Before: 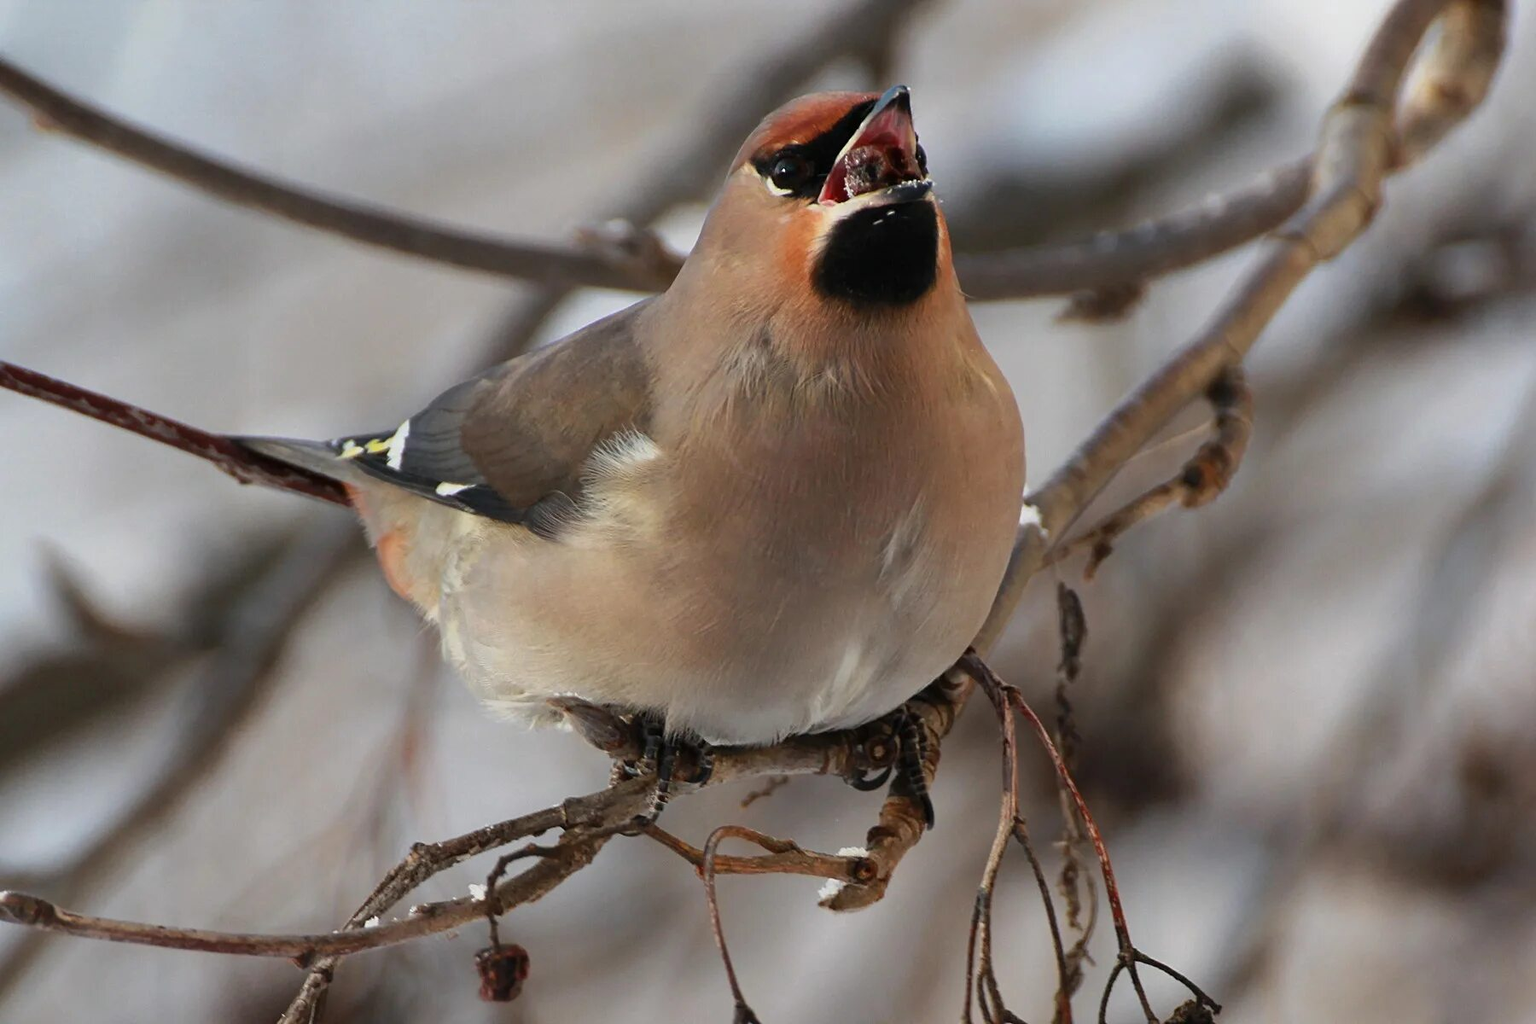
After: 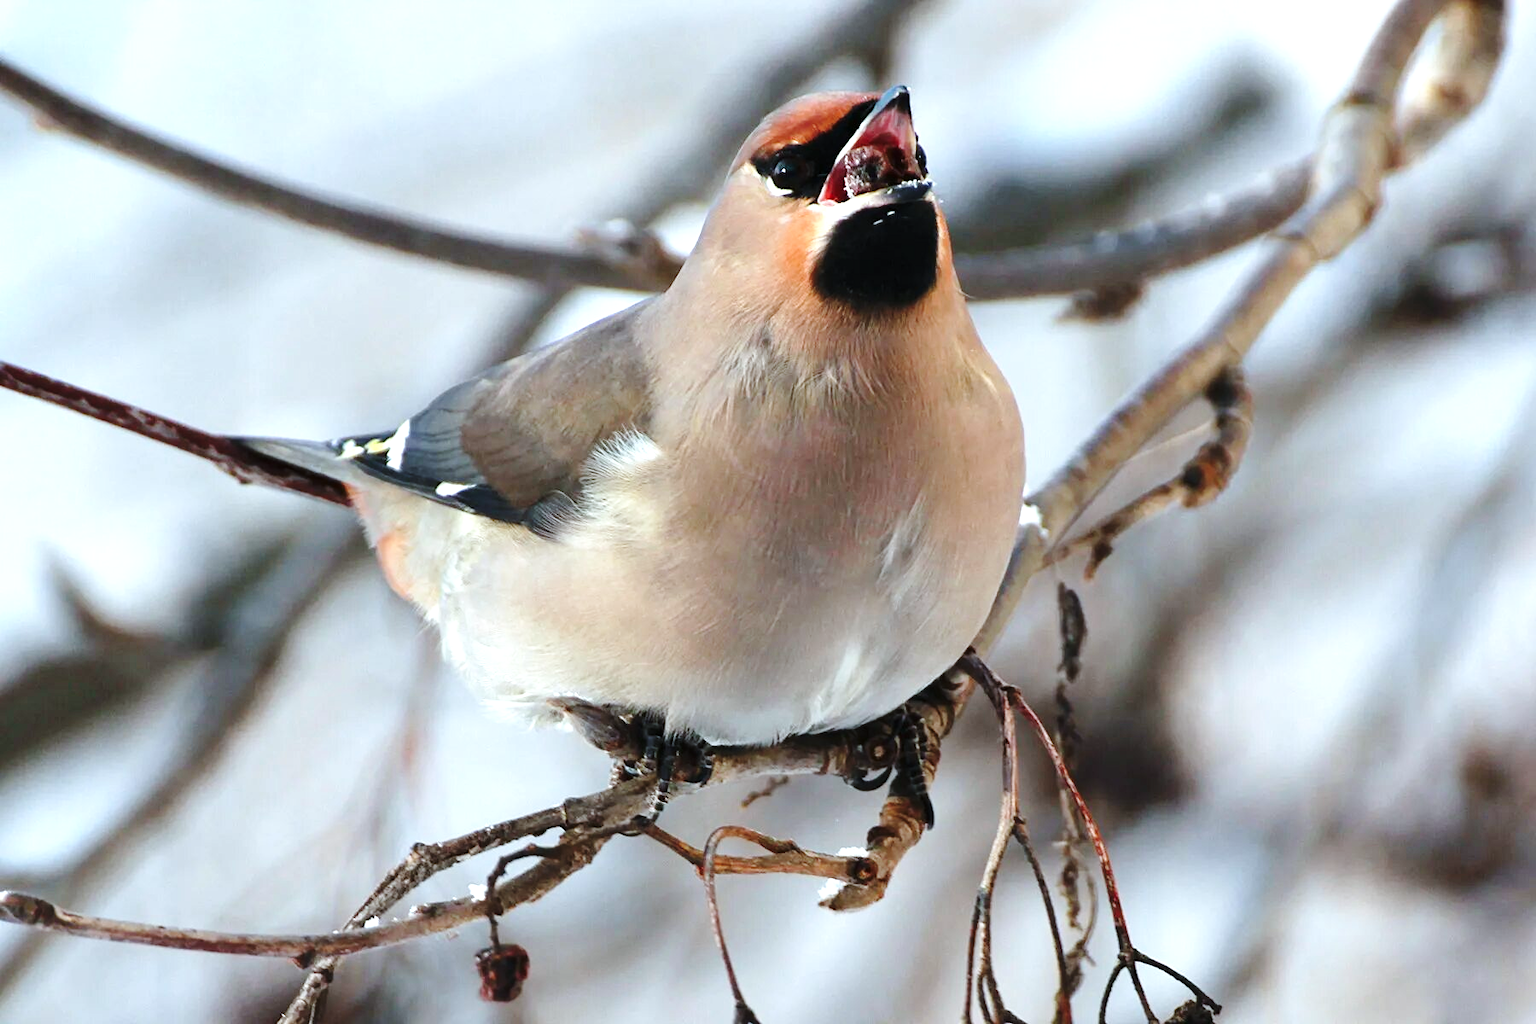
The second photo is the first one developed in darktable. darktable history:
color calibration: illuminant F (fluorescent), F source F9 (Cool White Deluxe 4150 K) – high CRI, x 0.374, y 0.373, temperature 4158.34 K
base curve: curves: ch0 [(0, 0) (0.028, 0.03) (0.121, 0.232) (0.46, 0.748) (0.859, 0.968) (1, 1)], preserve colors none
shadows and highlights: radius 110.86, shadows 51.09, white point adjustment 9.16, highlights -4.17, highlights color adjustment 32.2%, soften with gaussian
